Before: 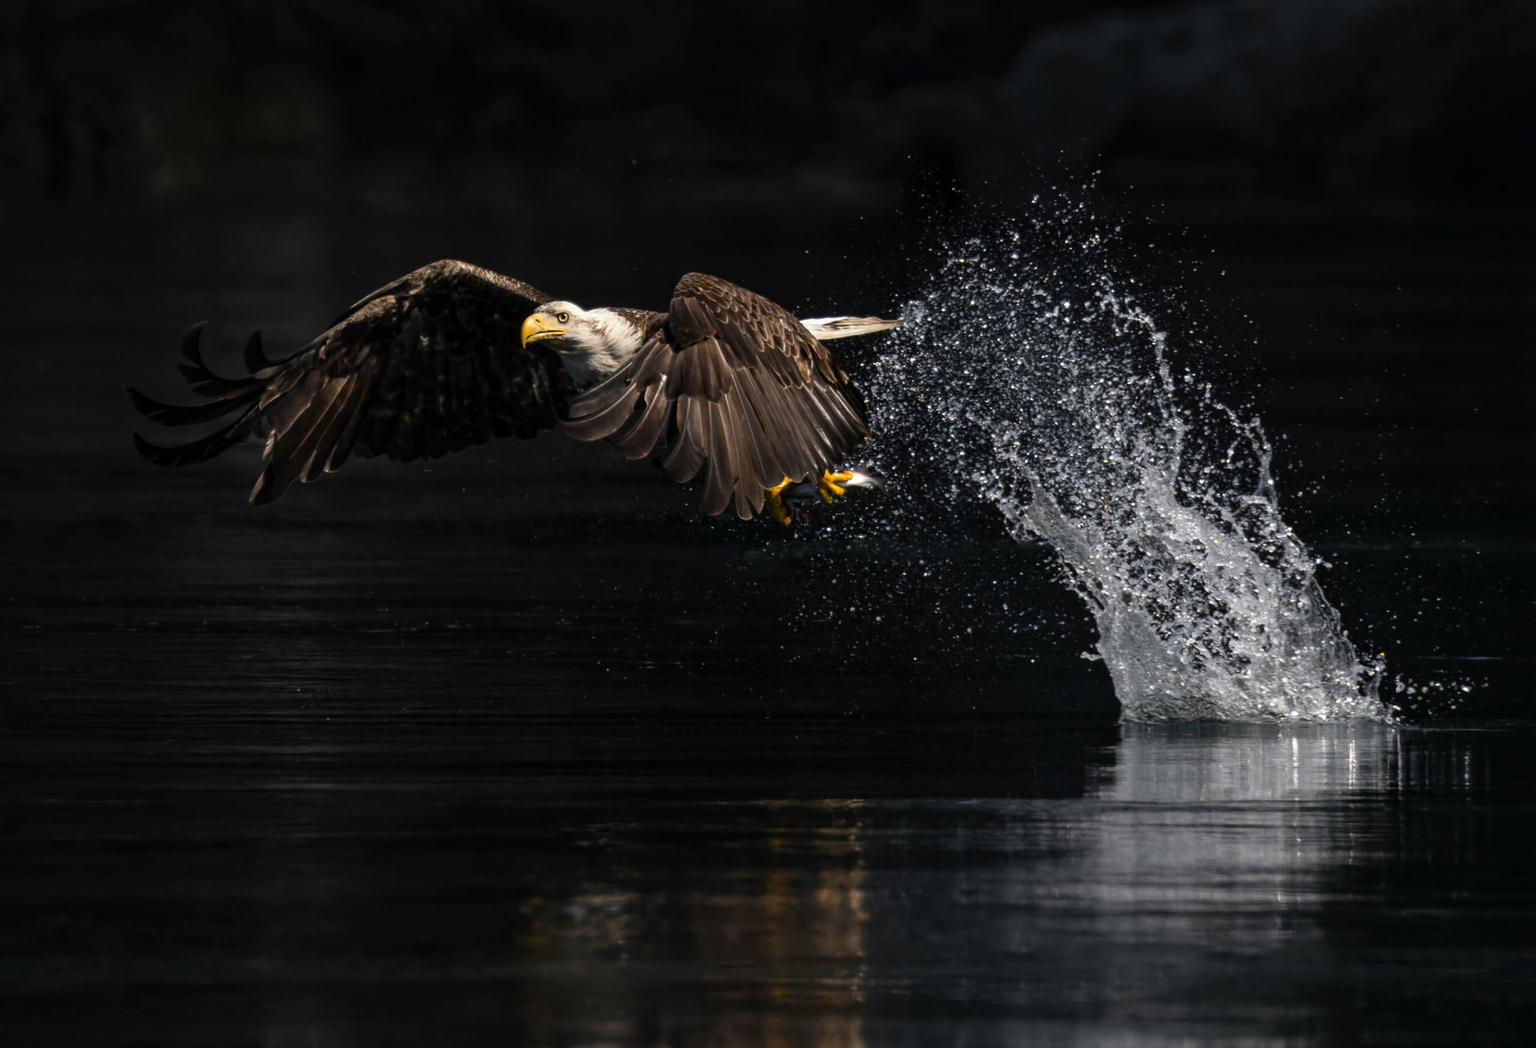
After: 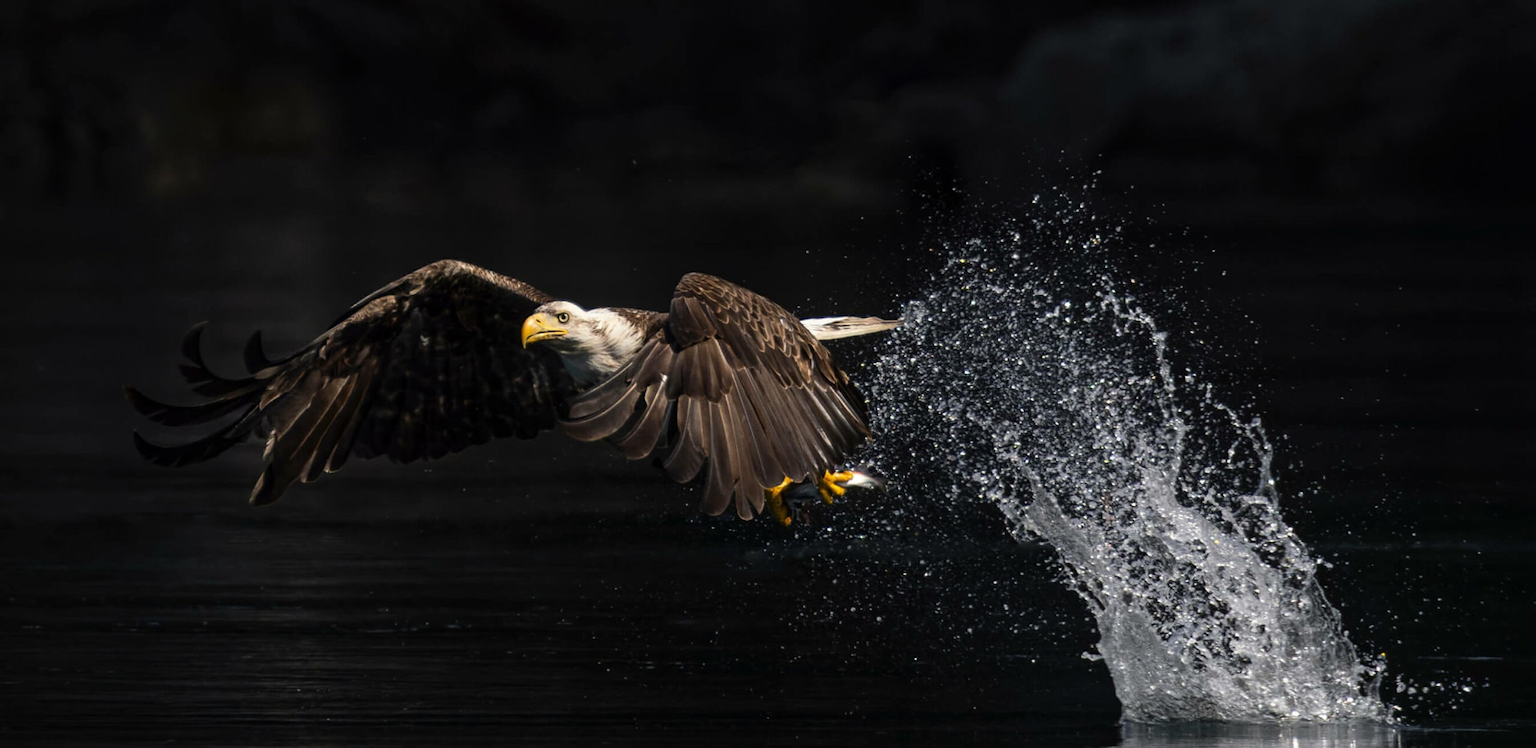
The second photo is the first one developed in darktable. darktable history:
crop: bottom 28.576%
bloom: size 15%, threshold 97%, strength 7%
